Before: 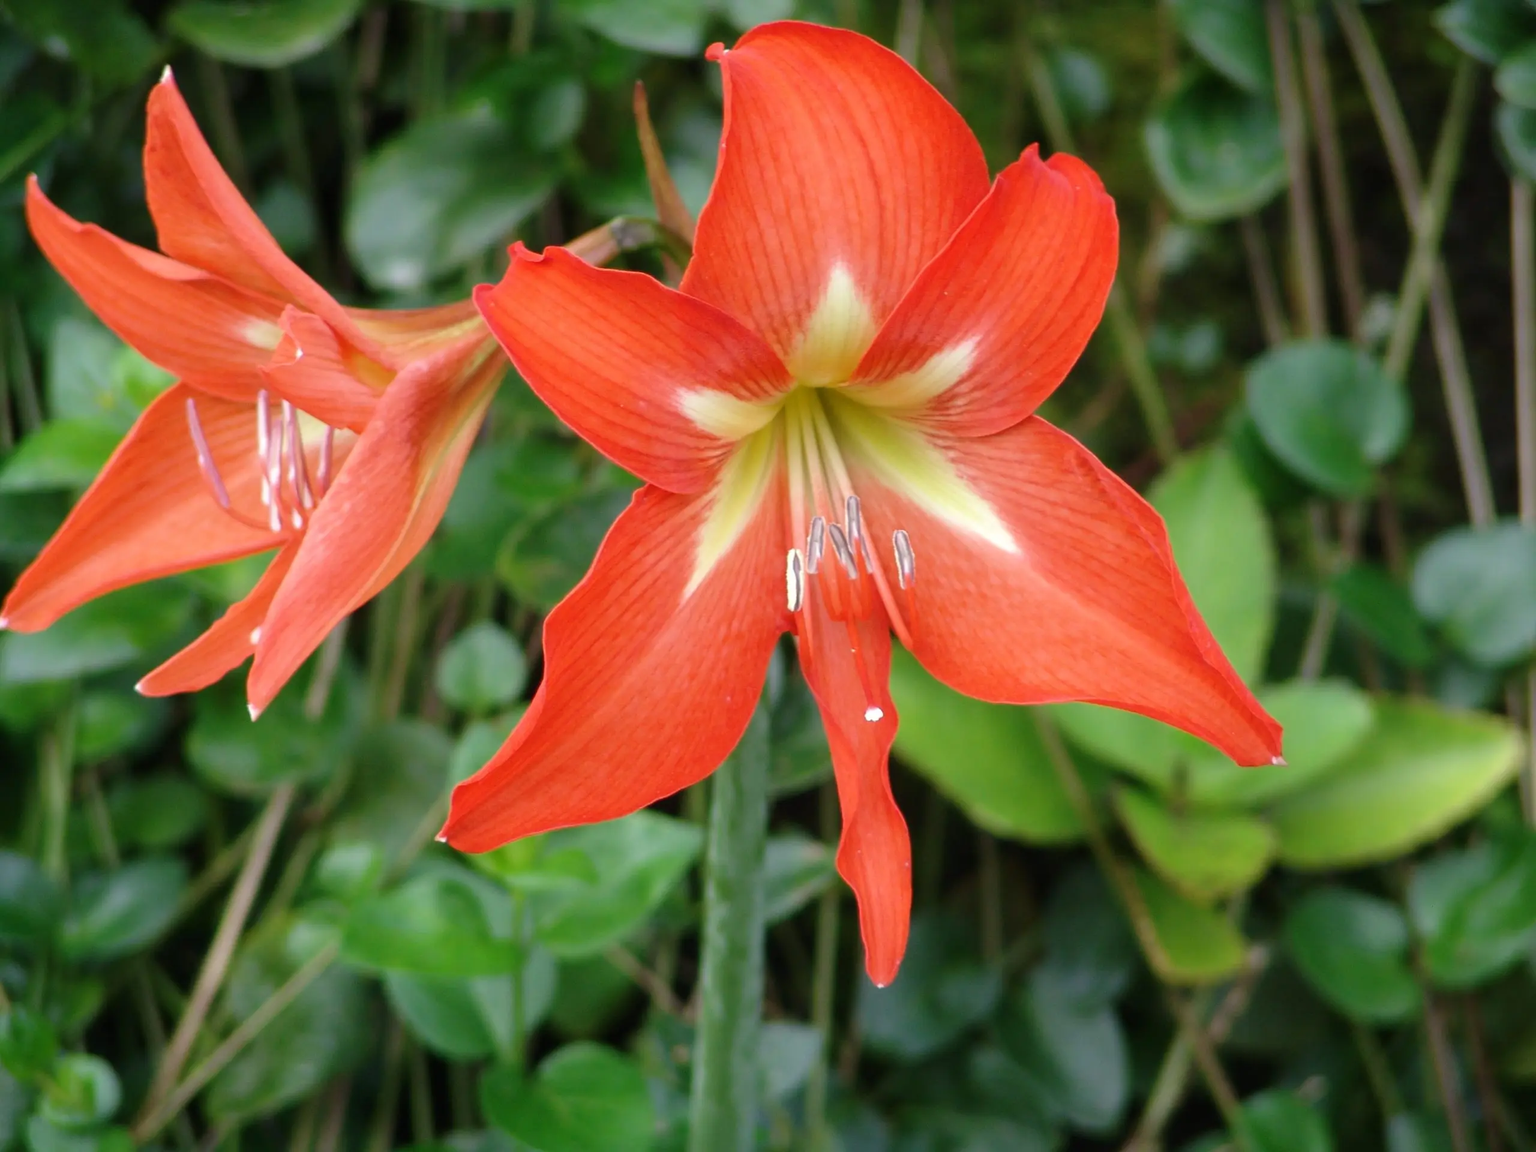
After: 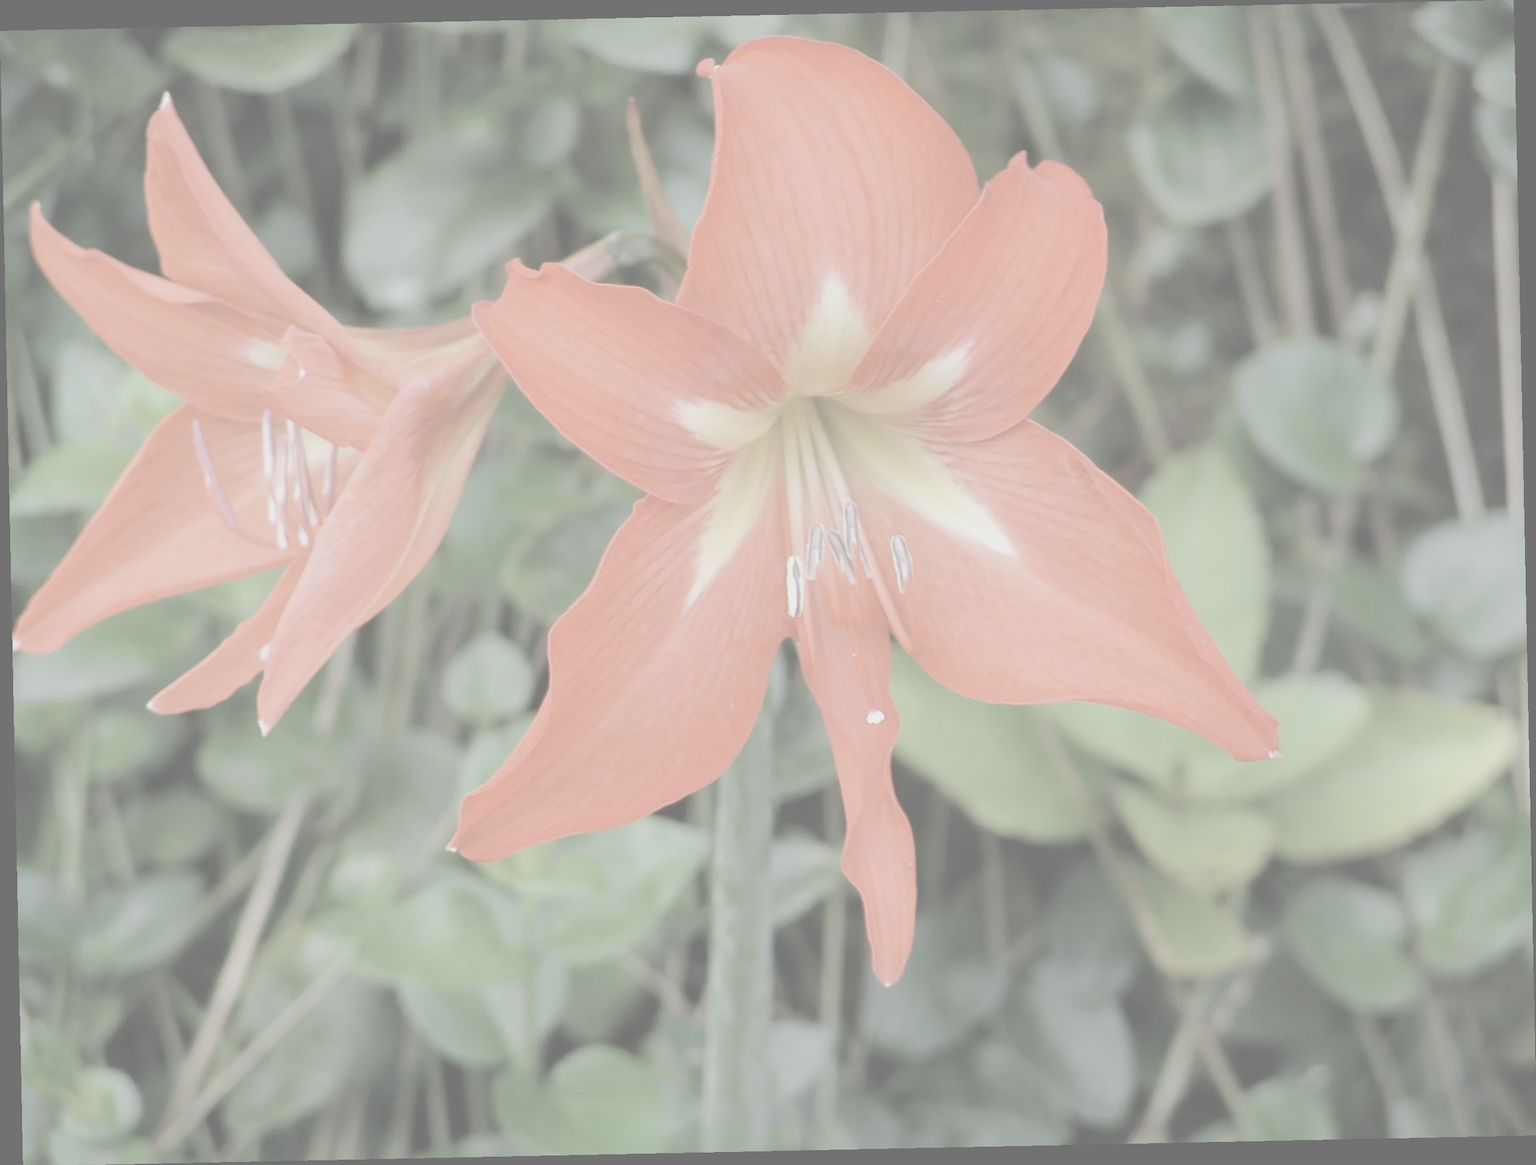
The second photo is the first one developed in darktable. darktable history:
contrast brightness saturation: contrast -0.32, brightness 0.75, saturation -0.78
rotate and perspective: rotation -1.17°, automatic cropping off
